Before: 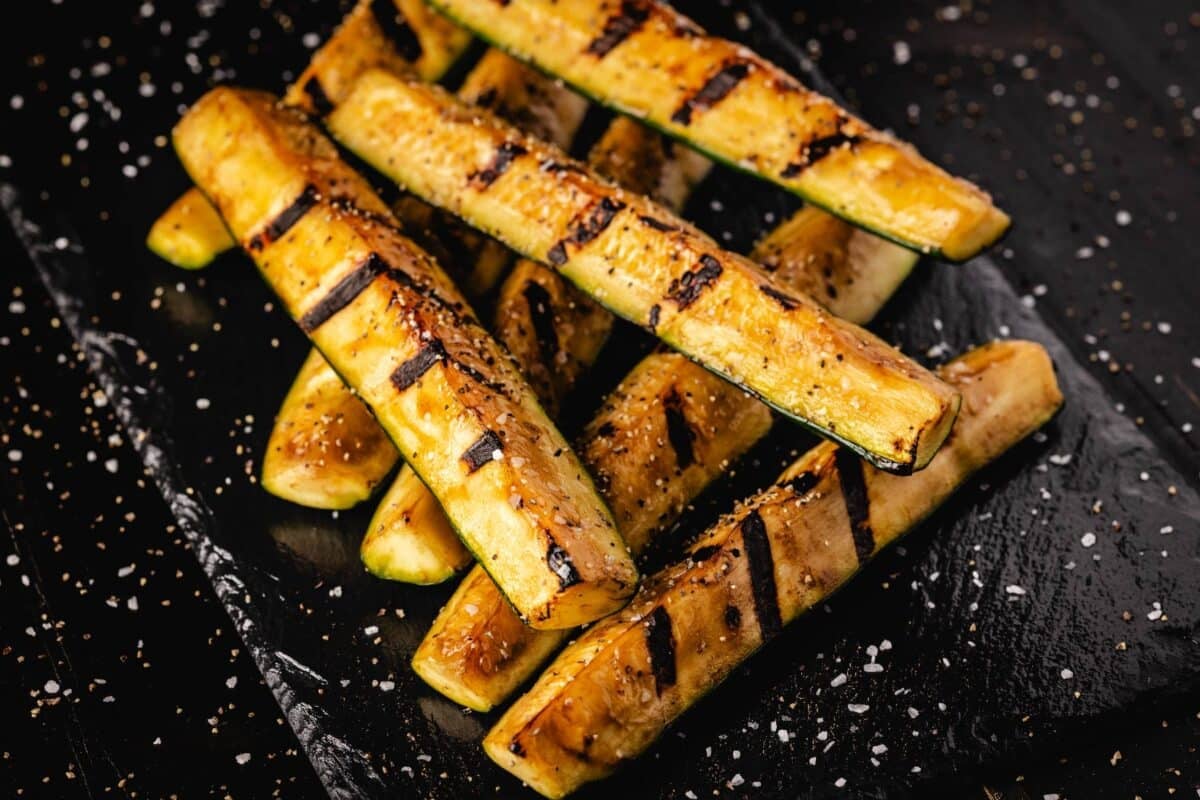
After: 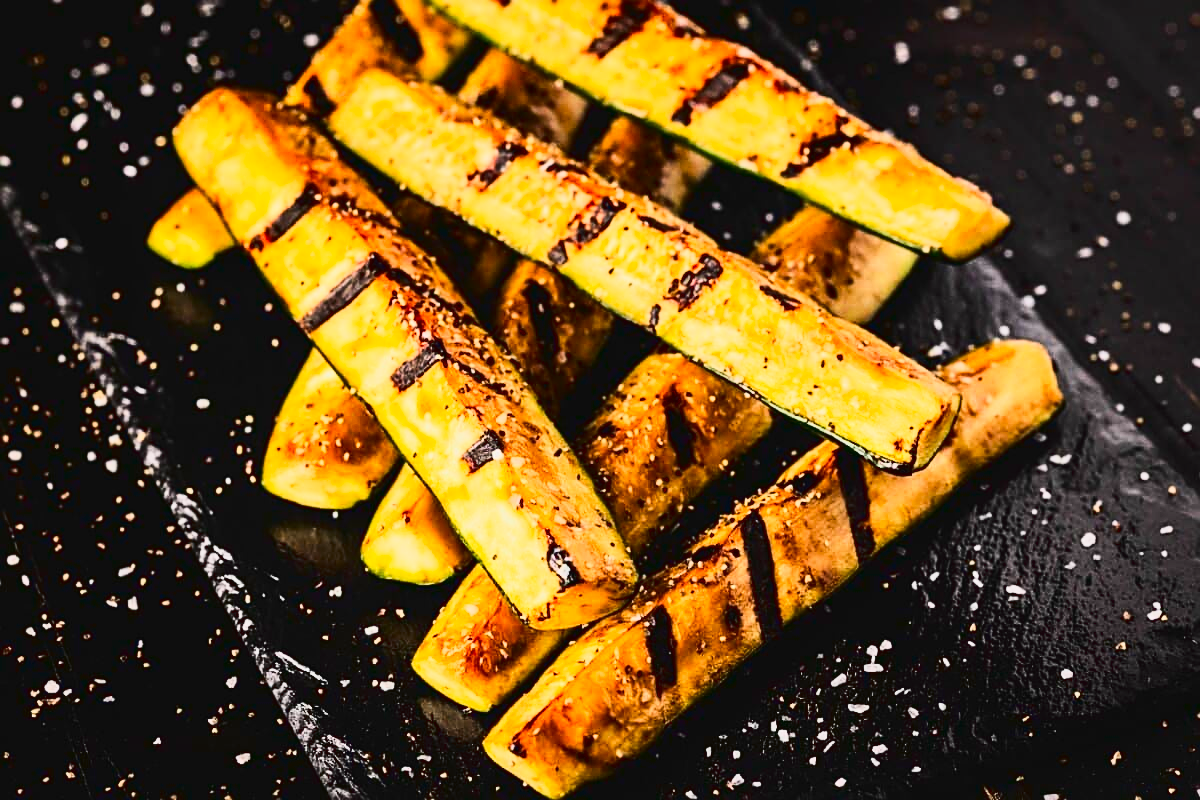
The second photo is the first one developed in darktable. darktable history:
tone curve: curves: ch0 [(0, 0.026) (0.146, 0.158) (0.272, 0.34) (0.434, 0.625) (0.676, 0.871) (0.994, 0.955)], color space Lab, linked channels, preserve colors none
contrast brightness saturation: contrast 0.15, brightness -0.01, saturation 0.1
sharpen: on, module defaults
